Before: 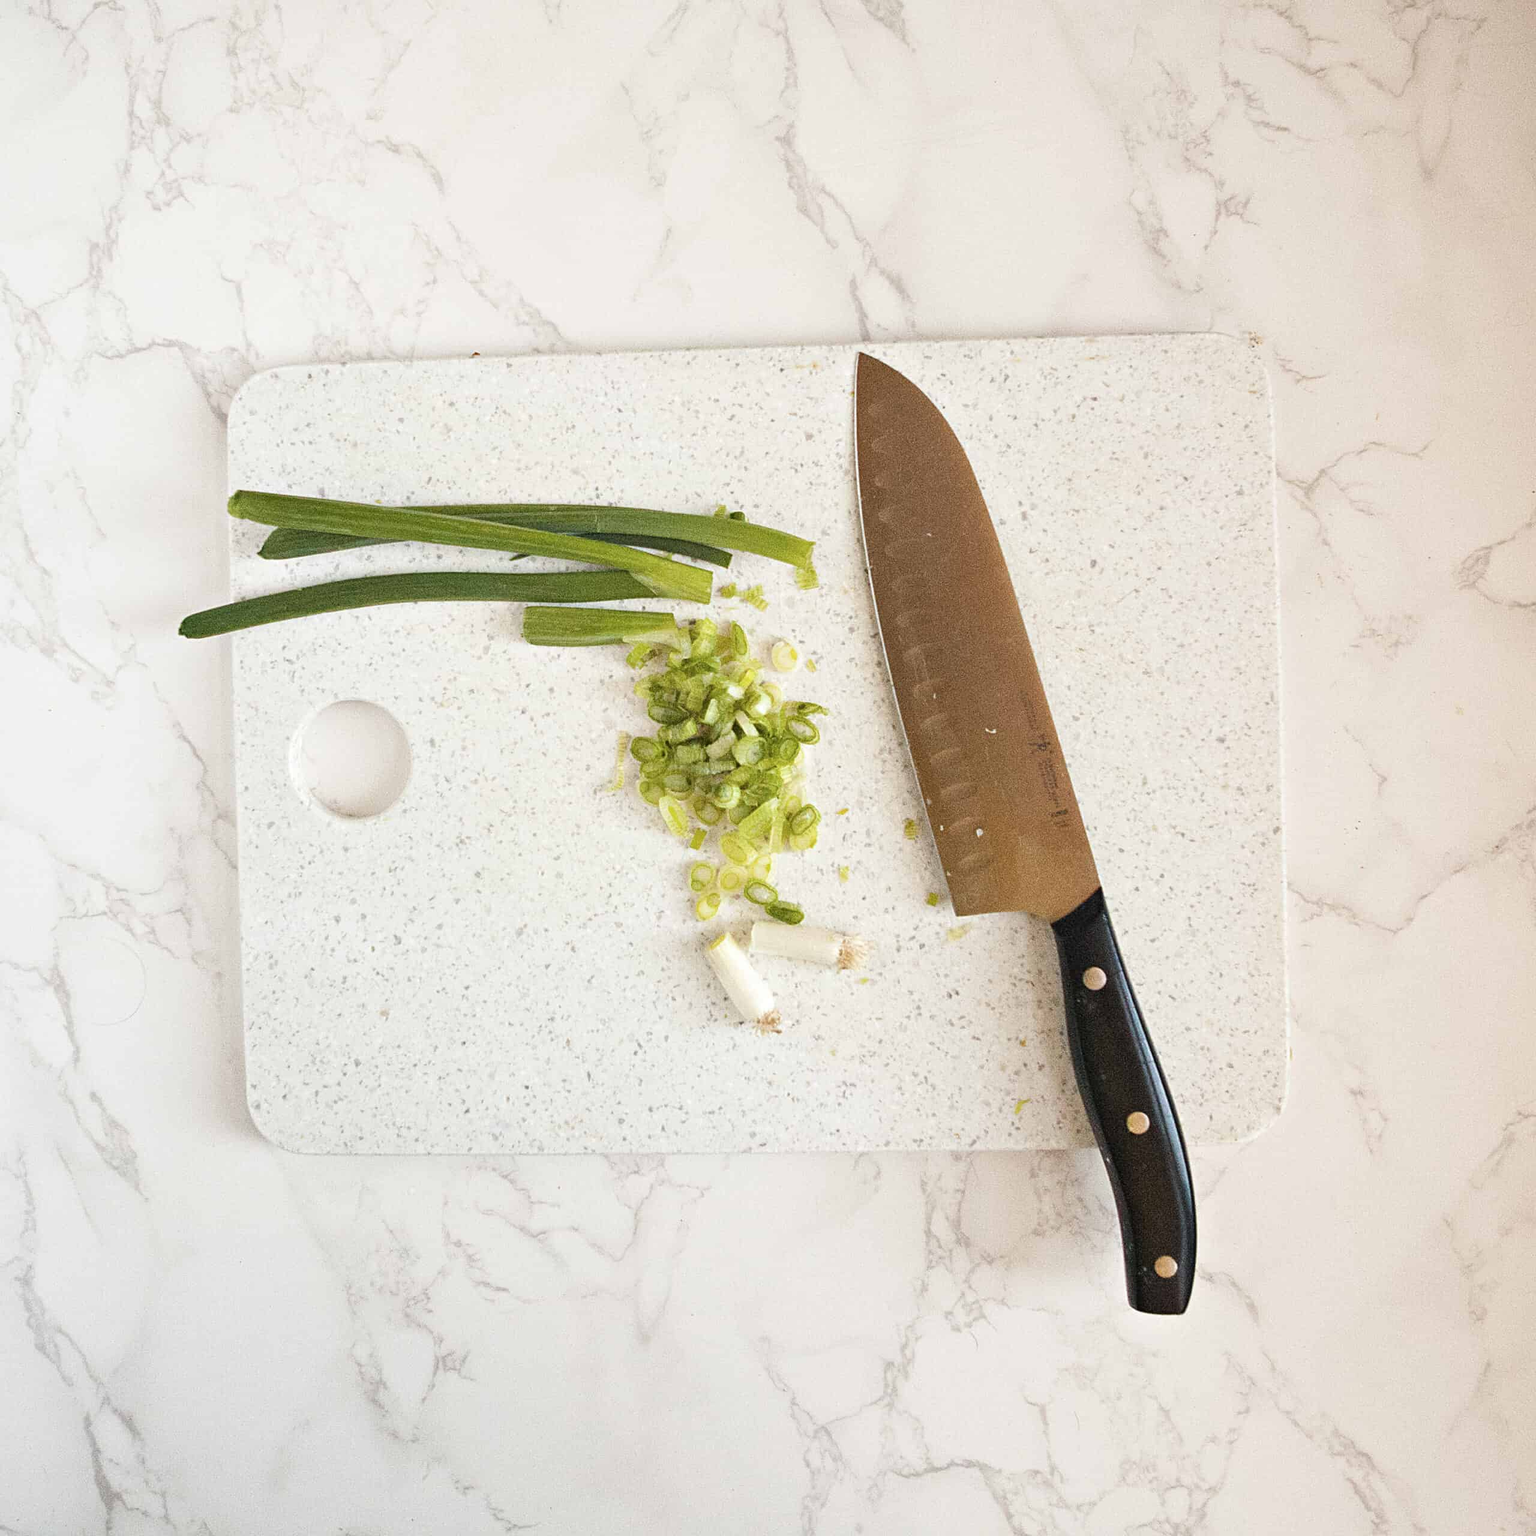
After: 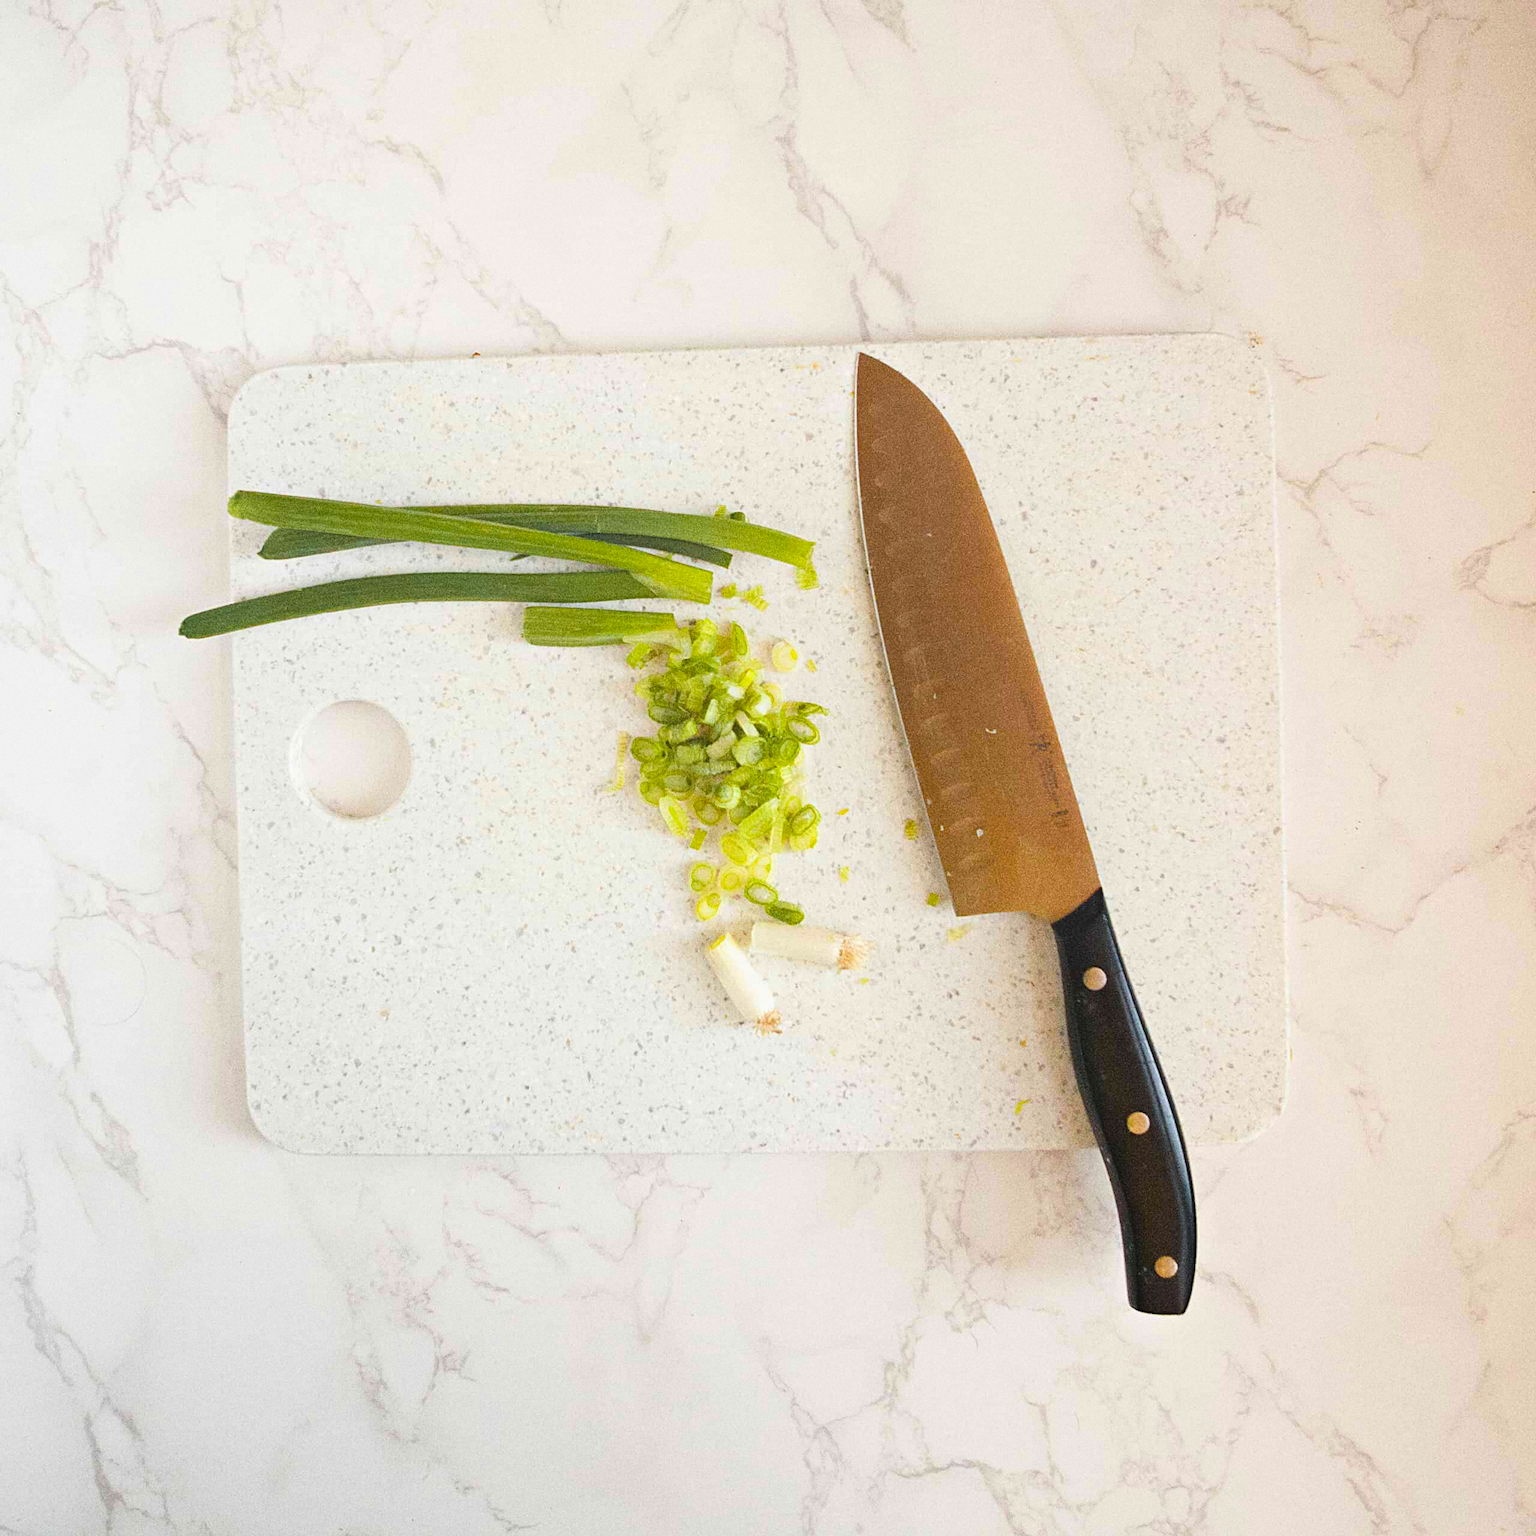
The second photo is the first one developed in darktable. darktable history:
color zones: curves: ch0 [(0.224, 0.526) (0.75, 0.5)]; ch1 [(0.055, 0.526) (0.224, 0.761) (0.377, 0.526) (0.75, 0.5)]
grain: on, module defaults
contrast equalizer: y [[0.46, 0.454, 0.451, 0.451, 0.455, 0.46], [0.5 ×6], [0.5 ×6], [0 ×6], [0 ×6]]
